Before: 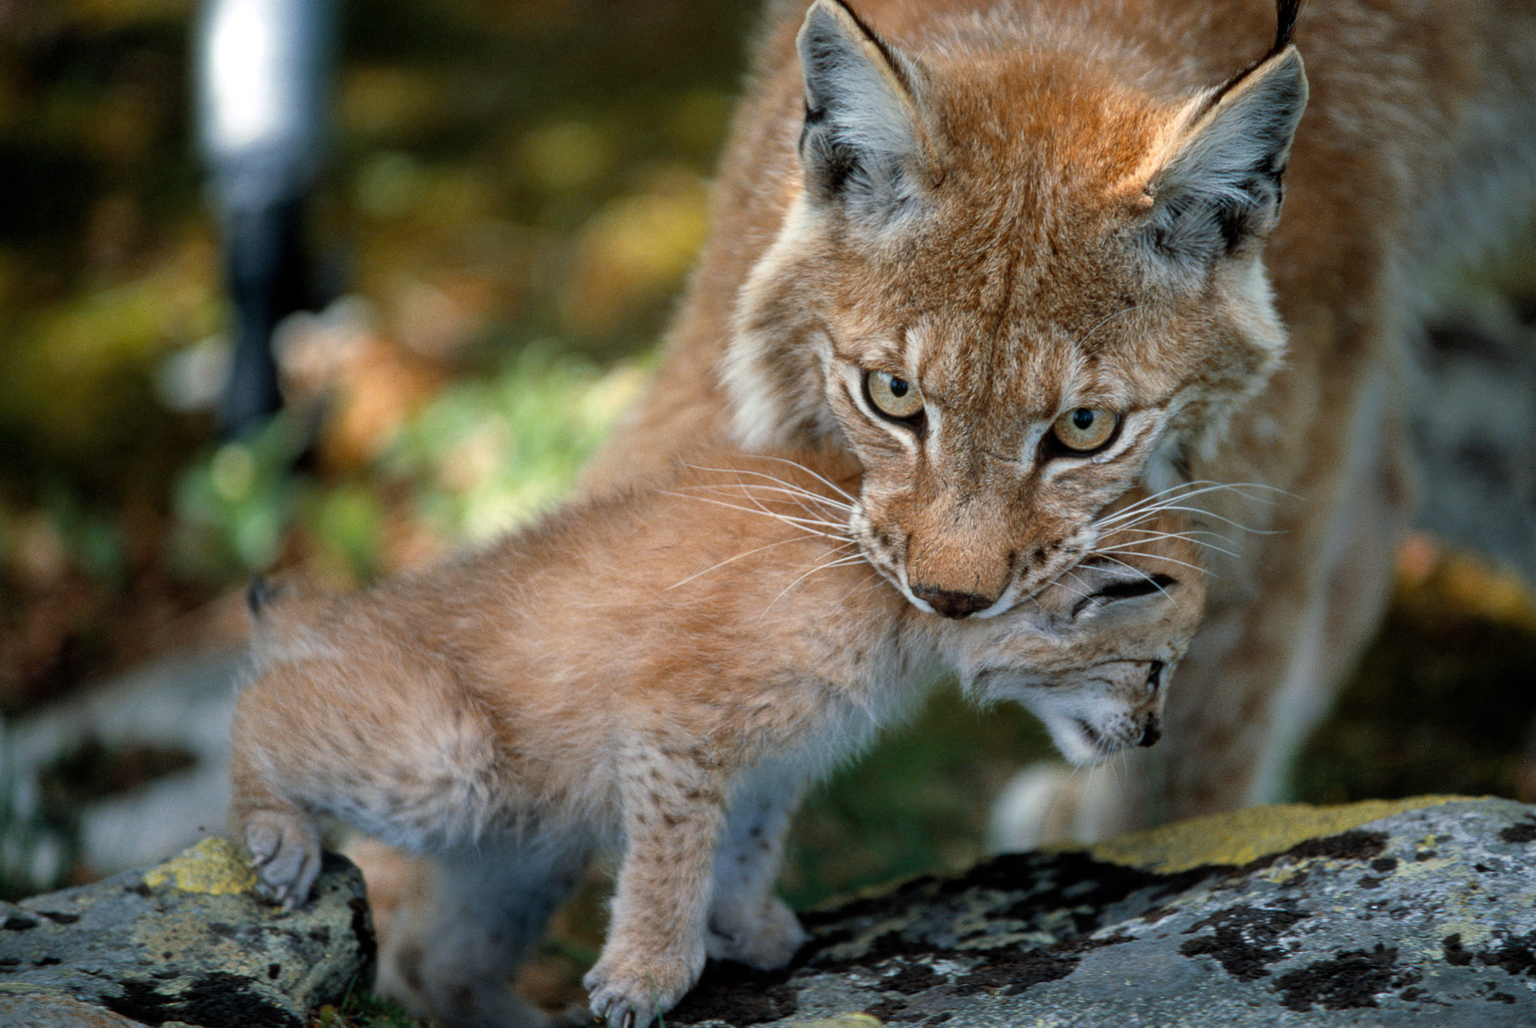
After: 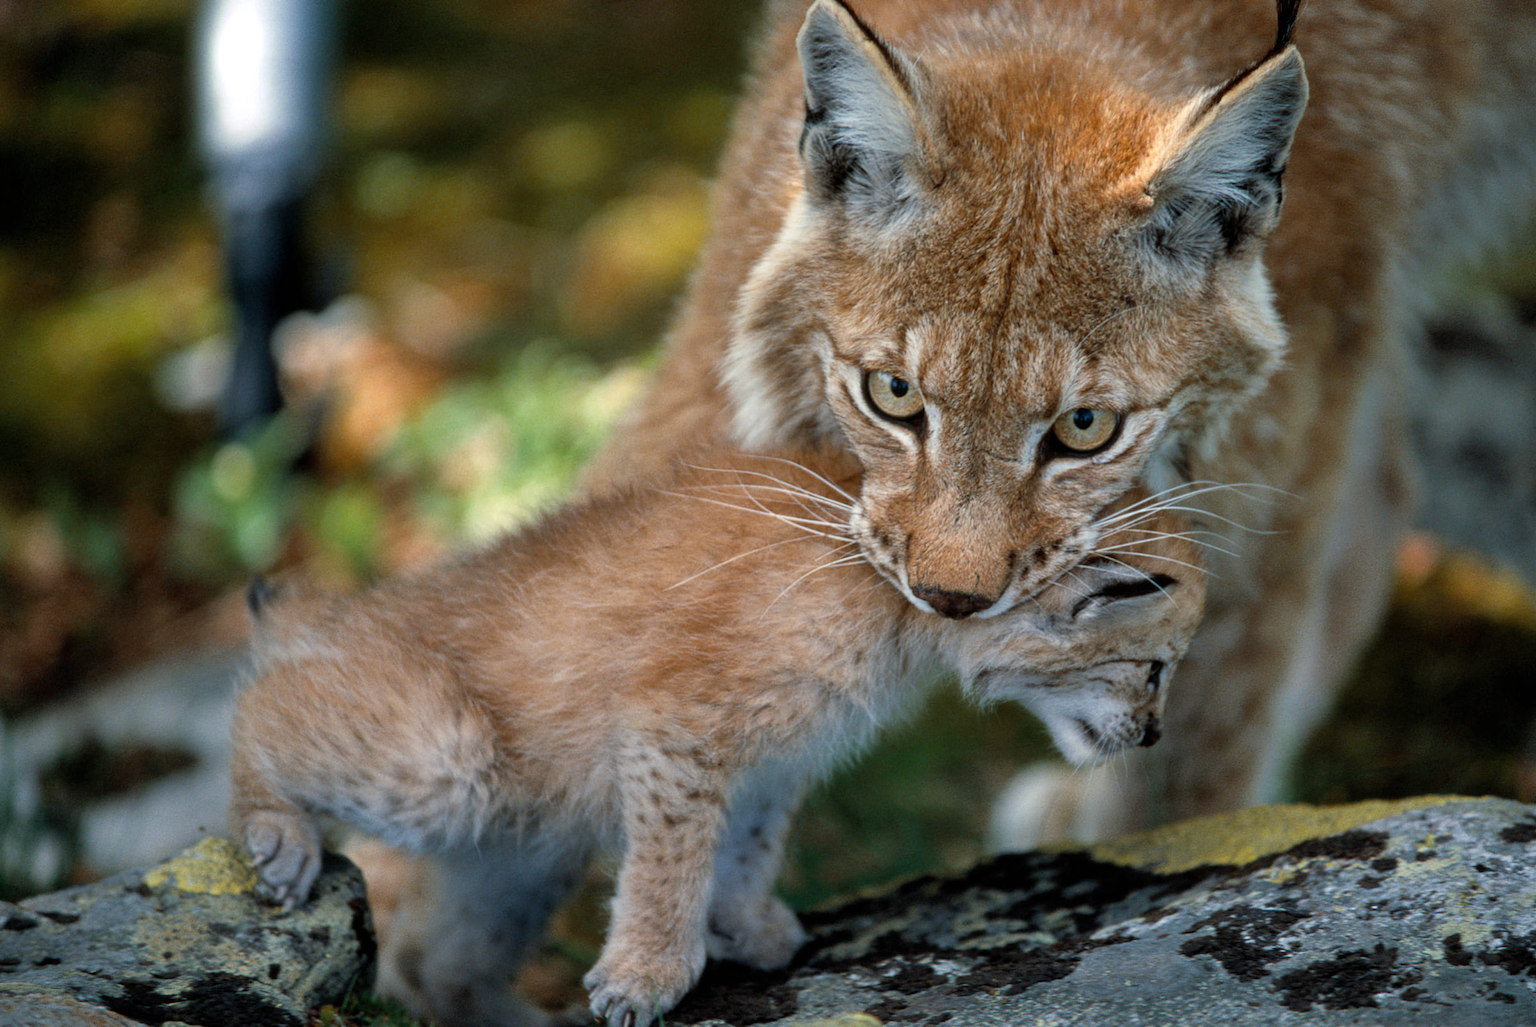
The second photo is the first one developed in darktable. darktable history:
shadows and highlights: shadows 18.7, highlights -84.81, soften with gaussian
